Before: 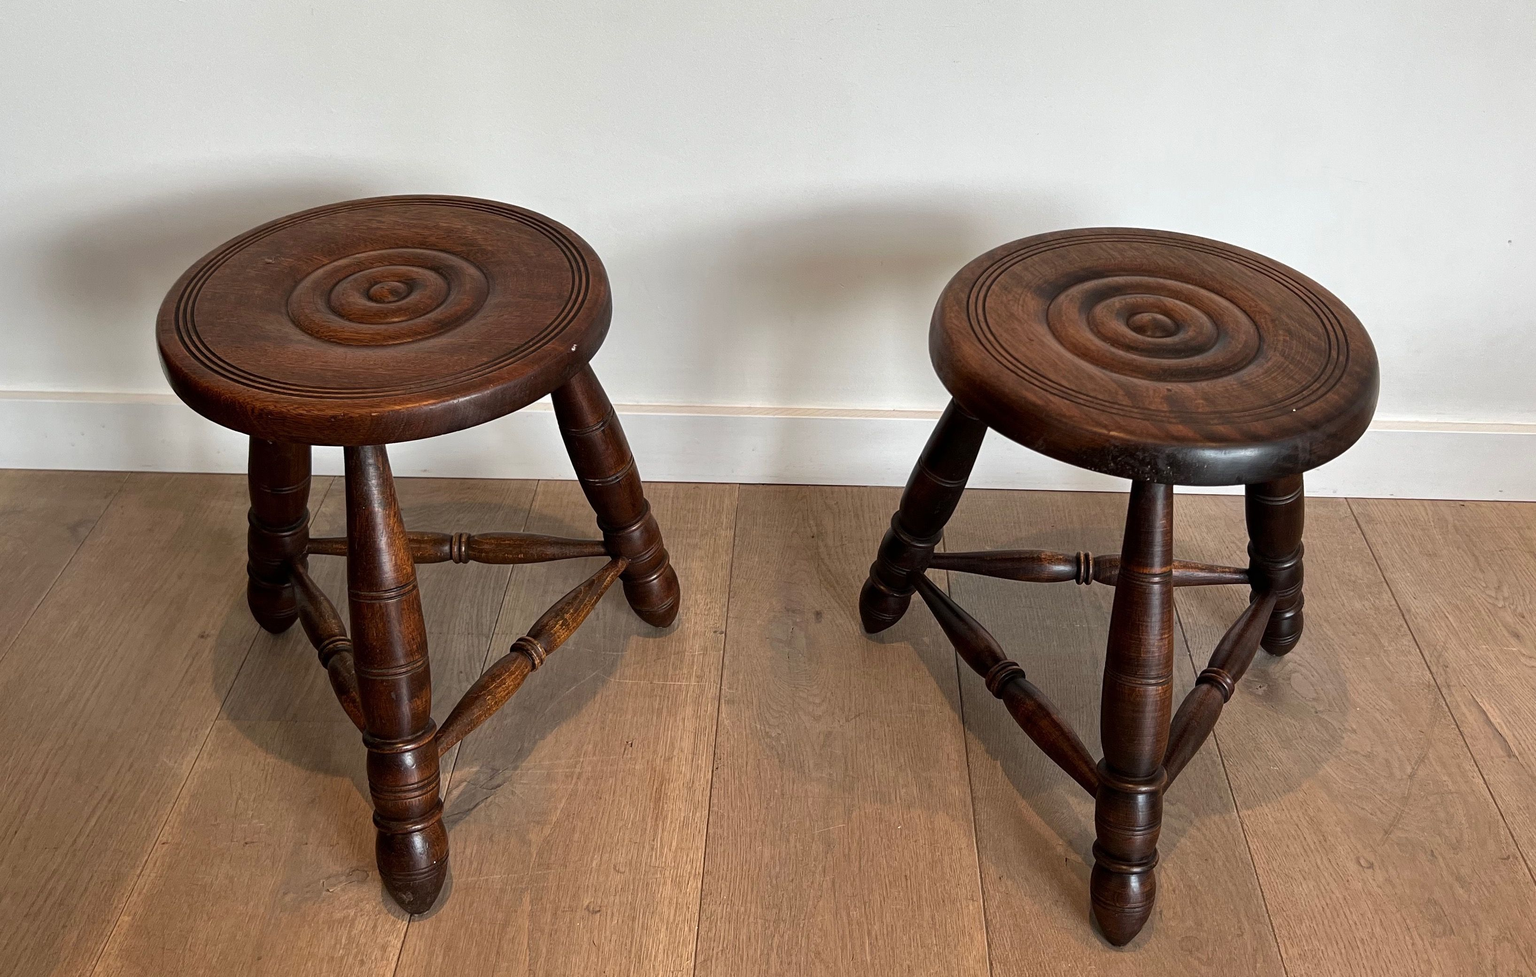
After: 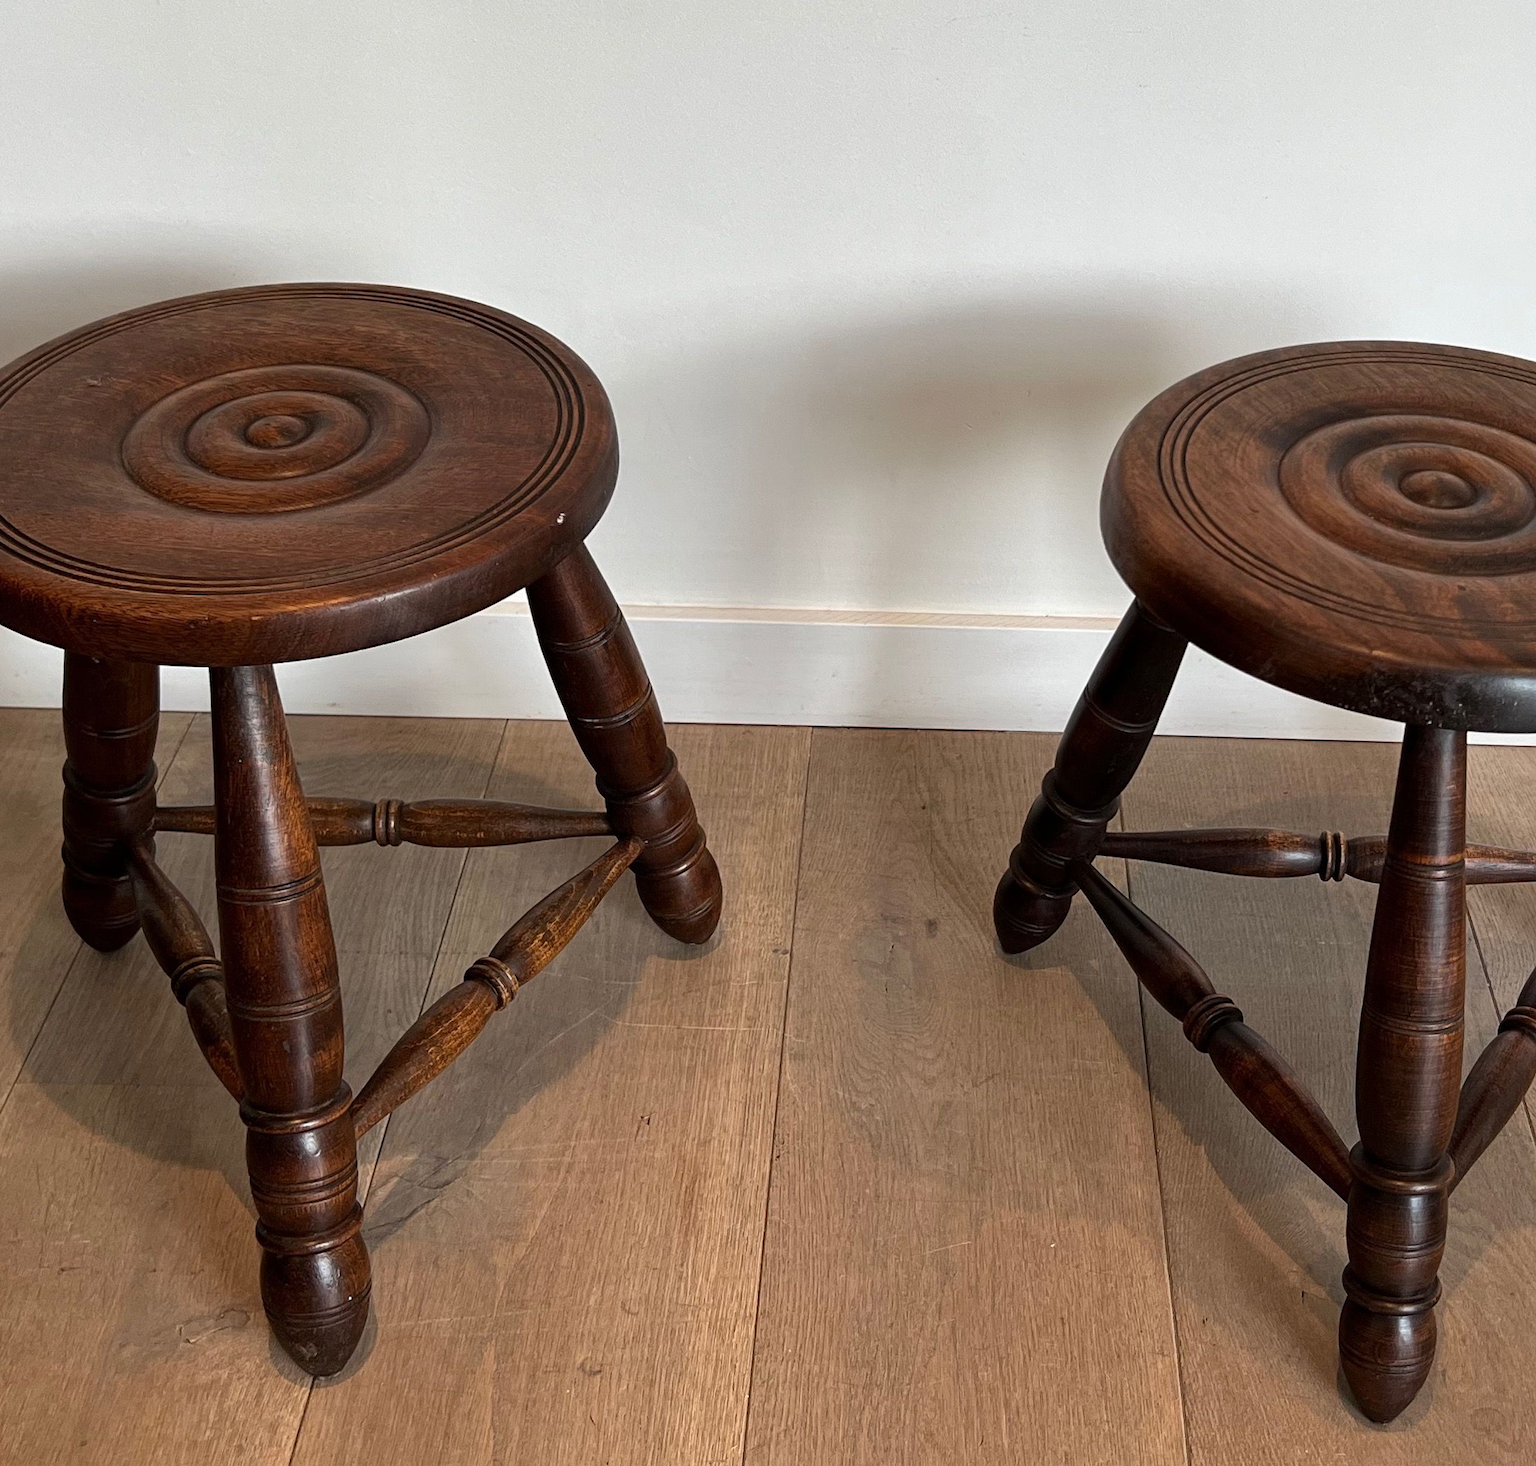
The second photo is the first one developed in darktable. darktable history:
exposure: exposure -0.01 EV, compensate highlight preservation false
rotate and perspective: rotation 0.174°, lens shift (vertical) 0.013, lens shift (horizontal) 0.019, shear 0.001, automatic cropping original format, crop left 0.007, crop right 0.991, crop top 0.016, crop bottom 0.997
crop and rotate: left 13.409%, right 19.924%
